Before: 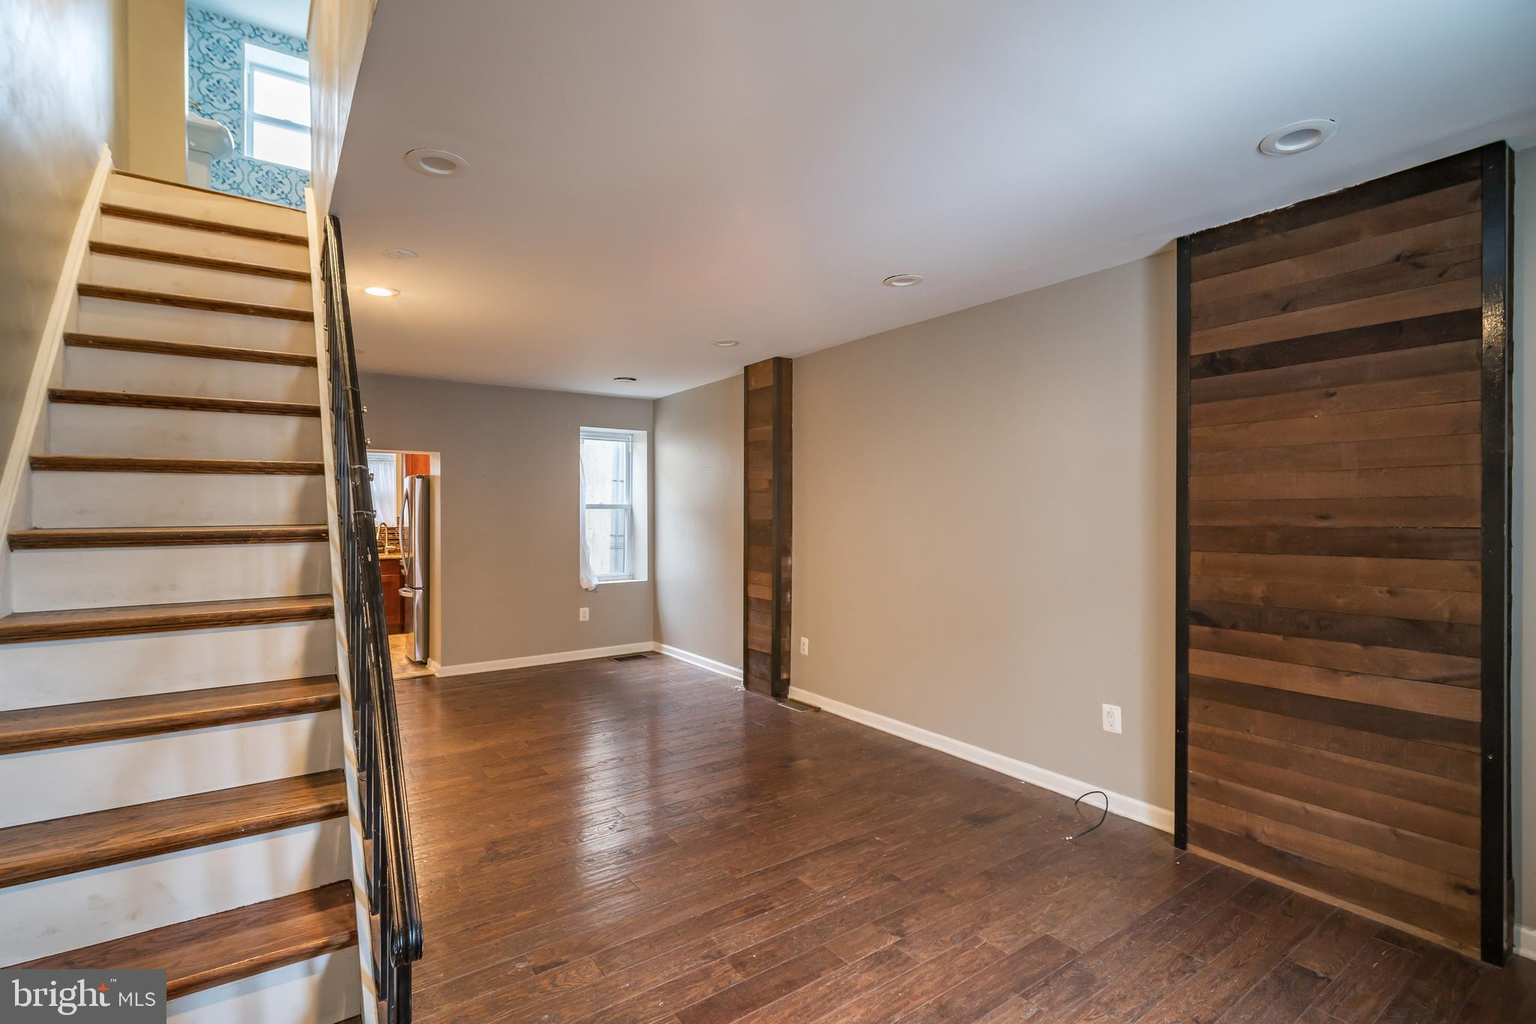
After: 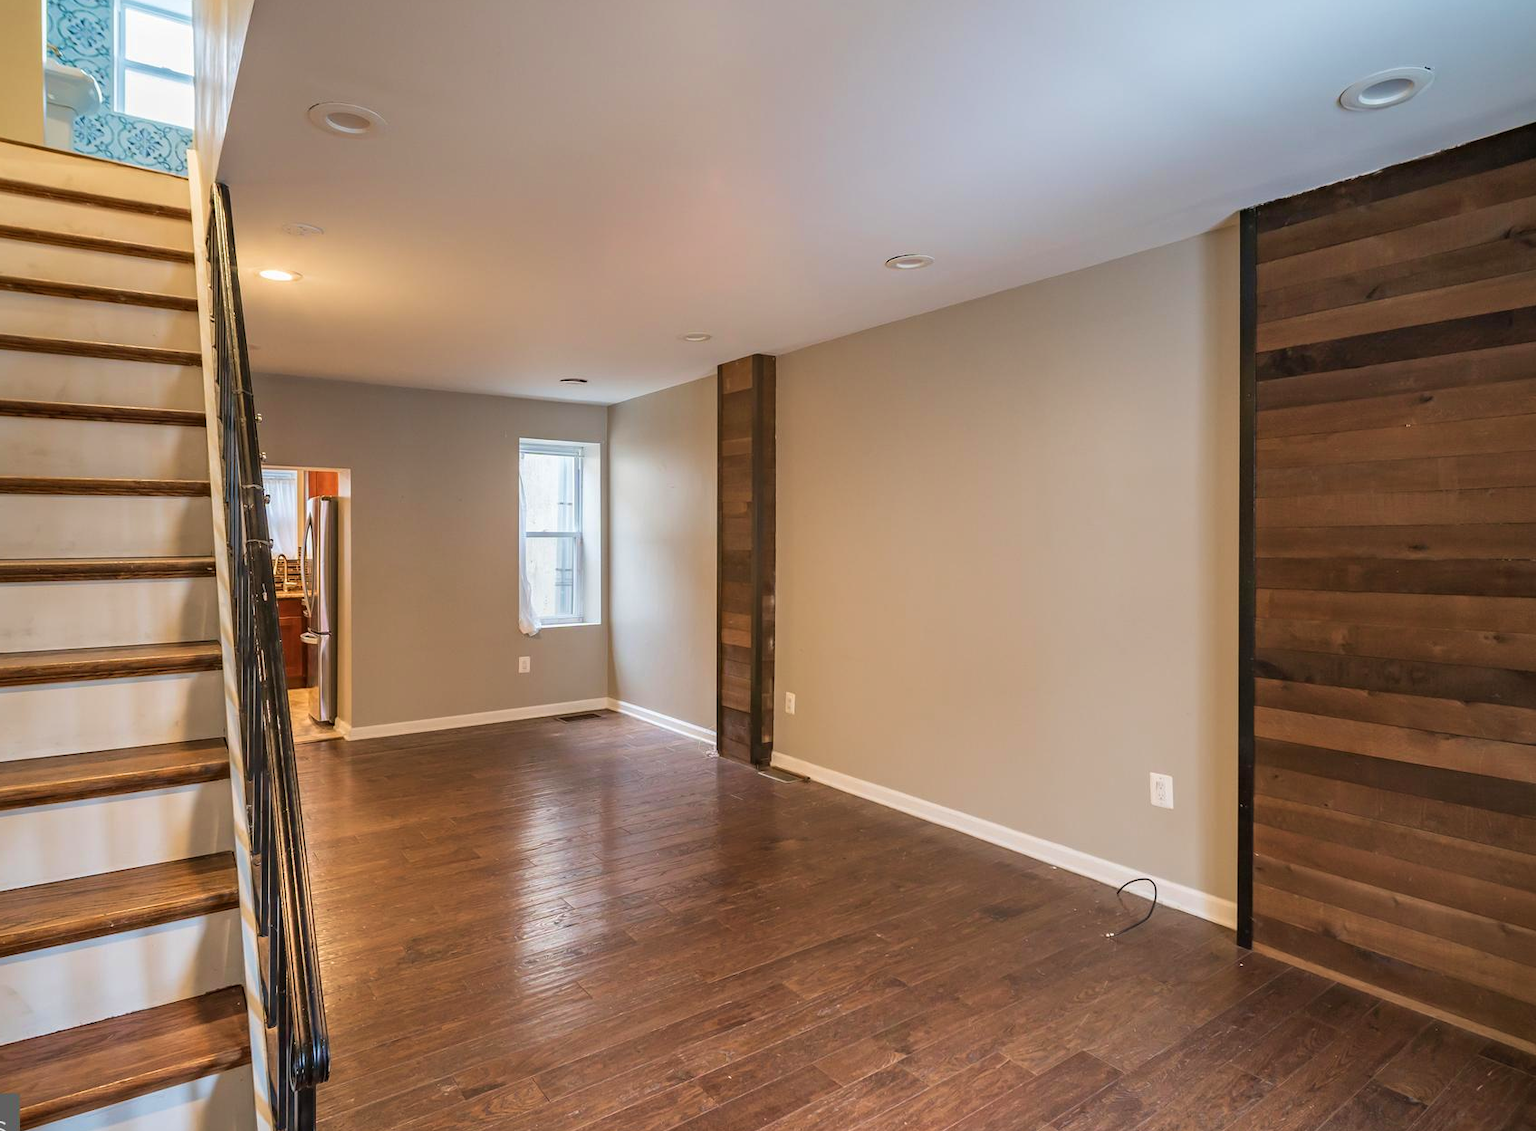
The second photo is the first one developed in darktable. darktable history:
crop: left 9.807%, top 6.259%, right 7.334%, bottom 2.177%
velvia: on, module defaults
